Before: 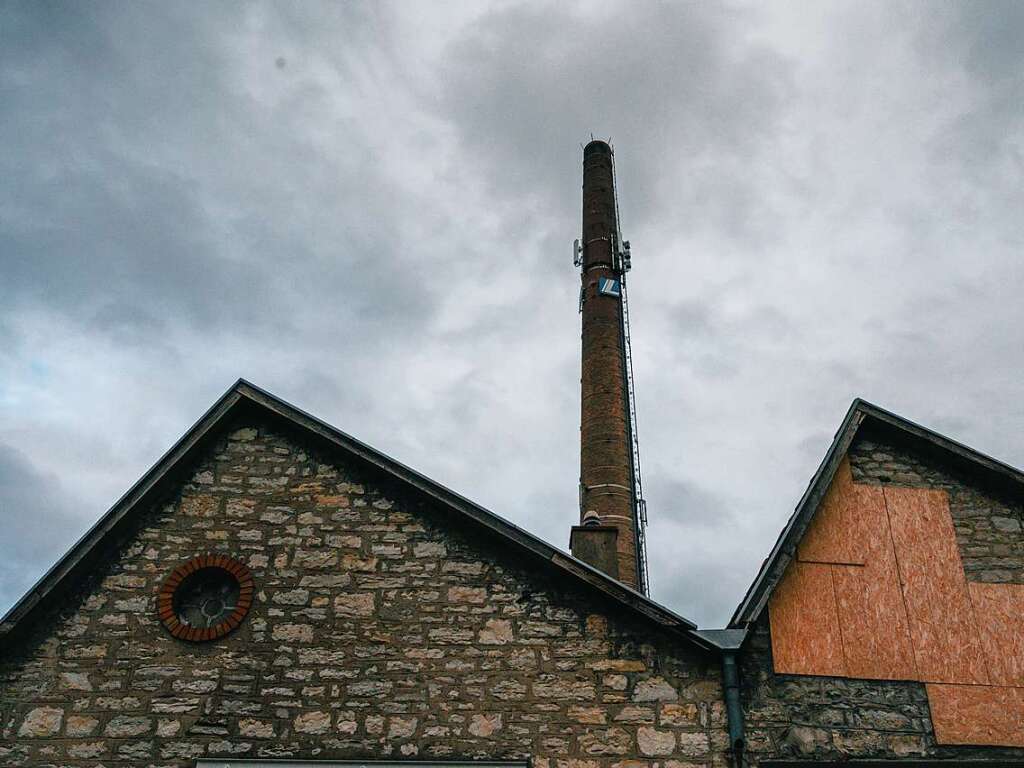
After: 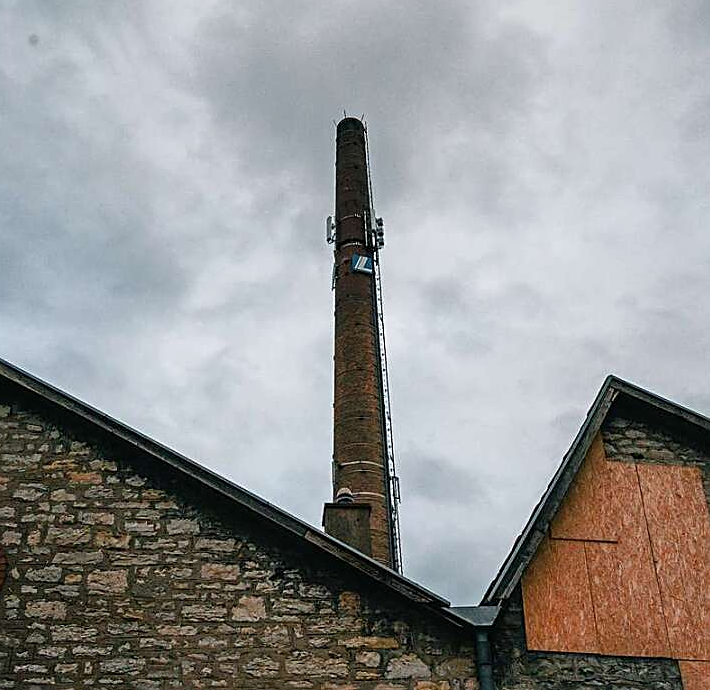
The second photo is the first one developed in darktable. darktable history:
crop and rotate: left 24.192%, top 3.056%, right 6.451%, bottom 7.093%
sharpen: on, module defaults
